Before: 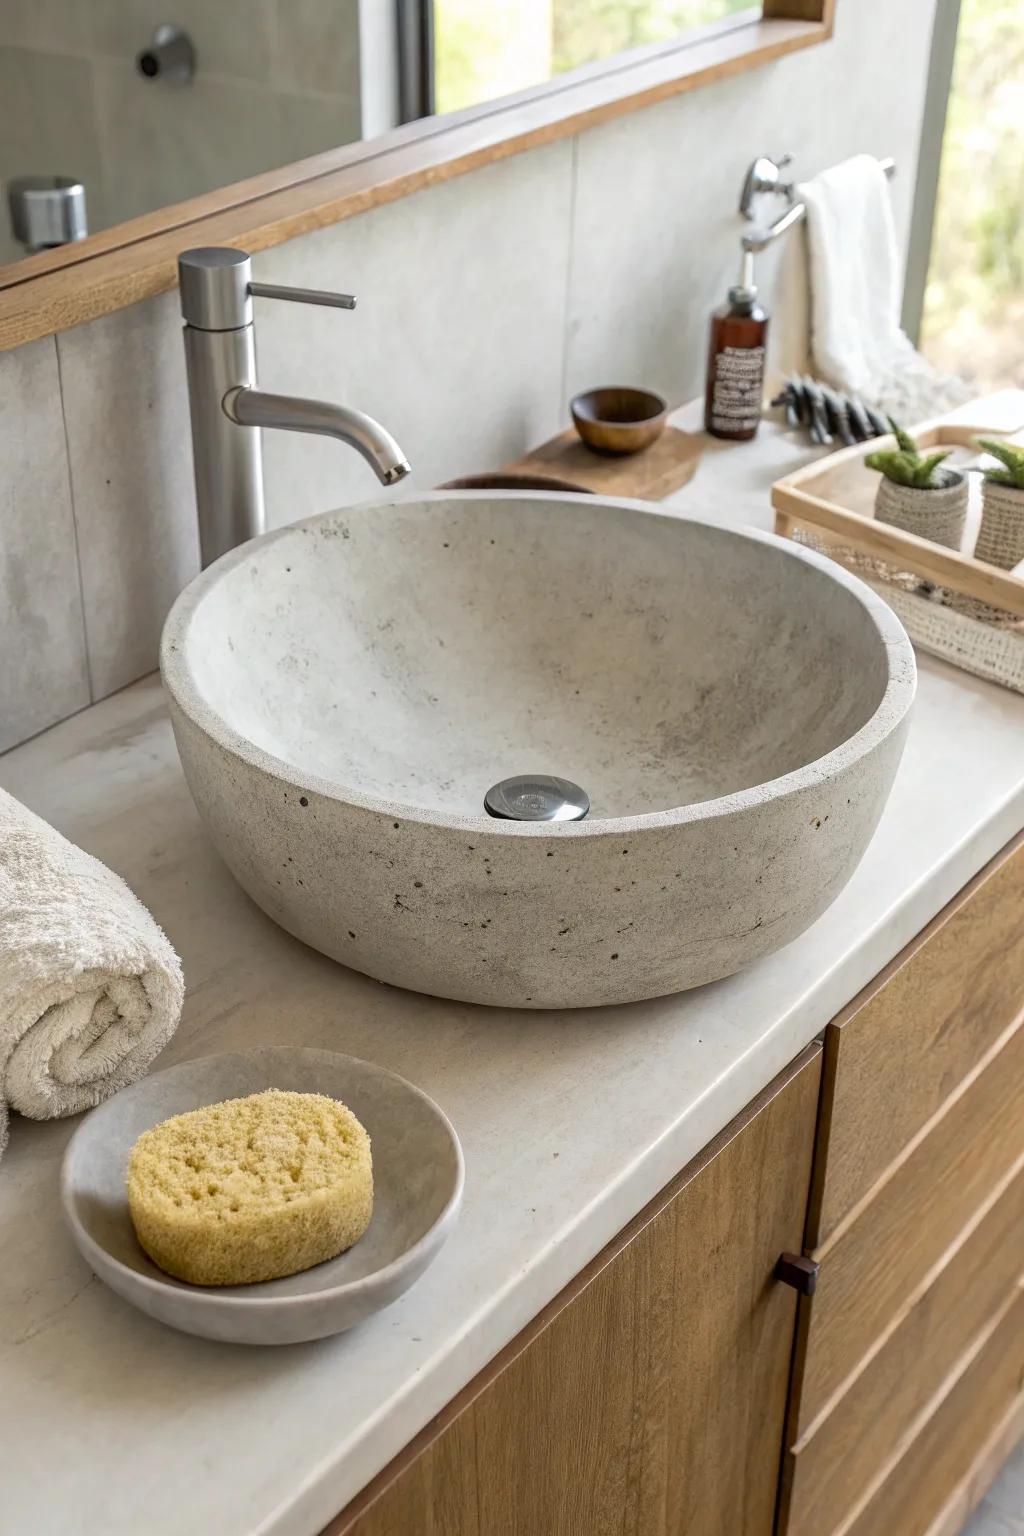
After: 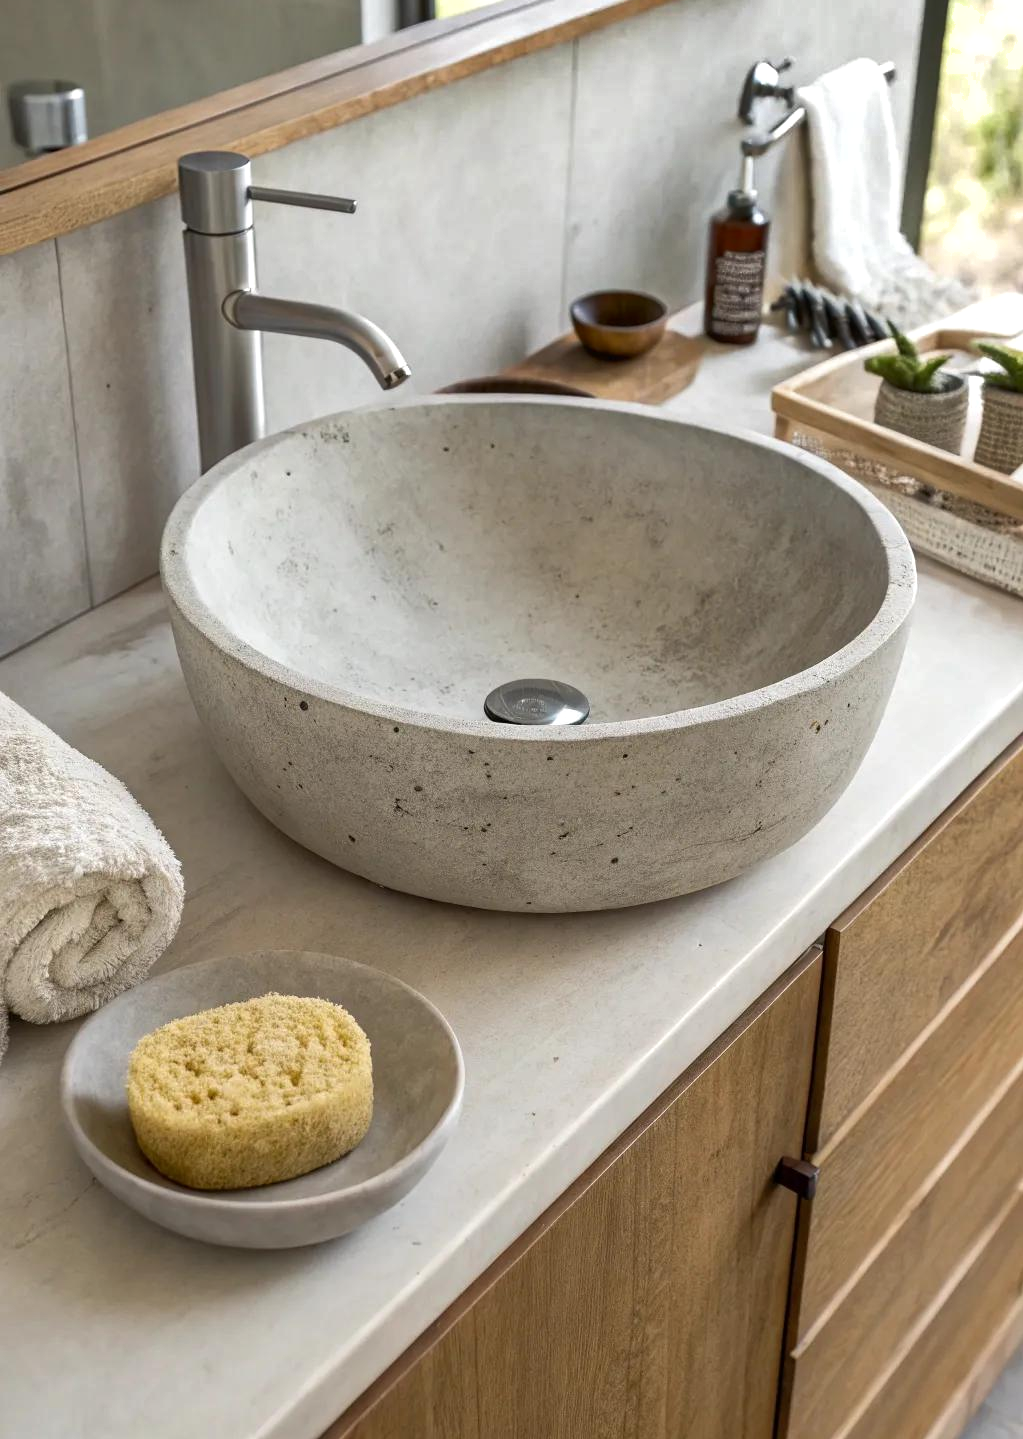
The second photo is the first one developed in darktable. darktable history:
shadows and highlights: radius 168.36, shadows 27.07, white point adjustment 2.96, highlights -67.94, soften with gaussian
crop and rotate: top 6.303%
